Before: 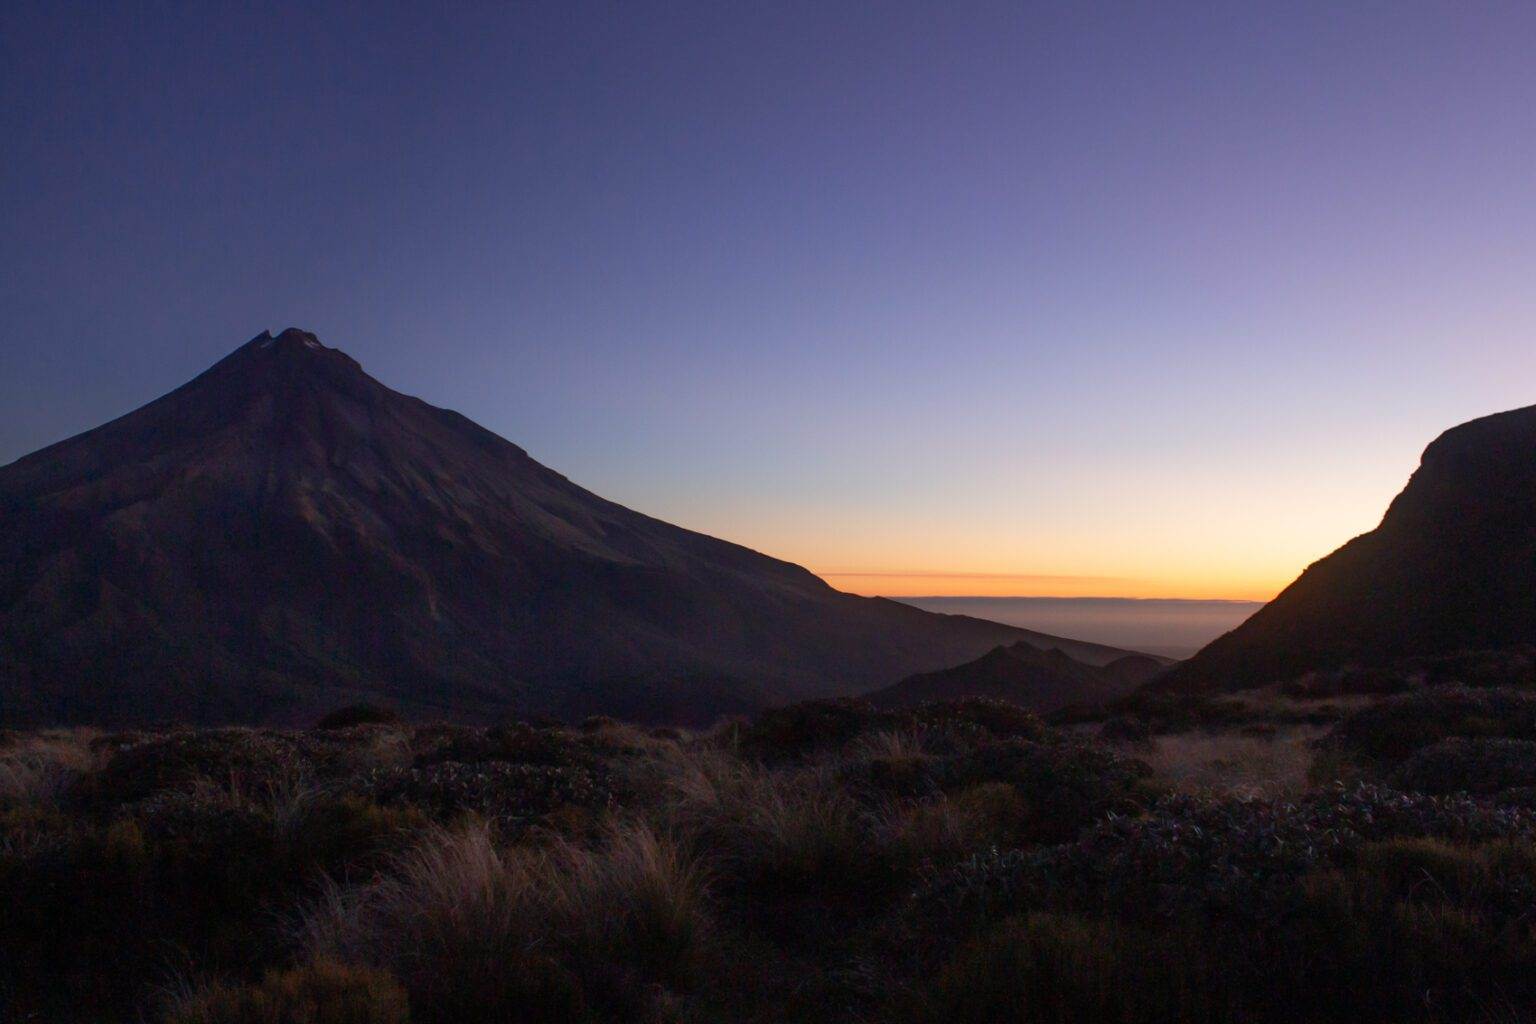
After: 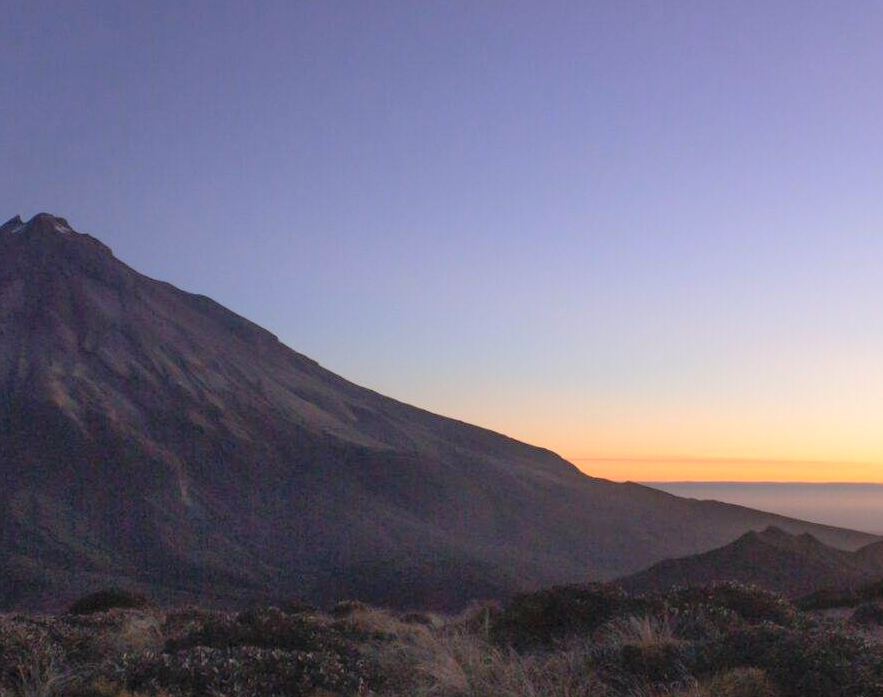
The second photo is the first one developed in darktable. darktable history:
contrast brightness saturation: brightness 0.284
crop: left 16.242%, top 11.267%, right 26.243%, bottom 20.596%
